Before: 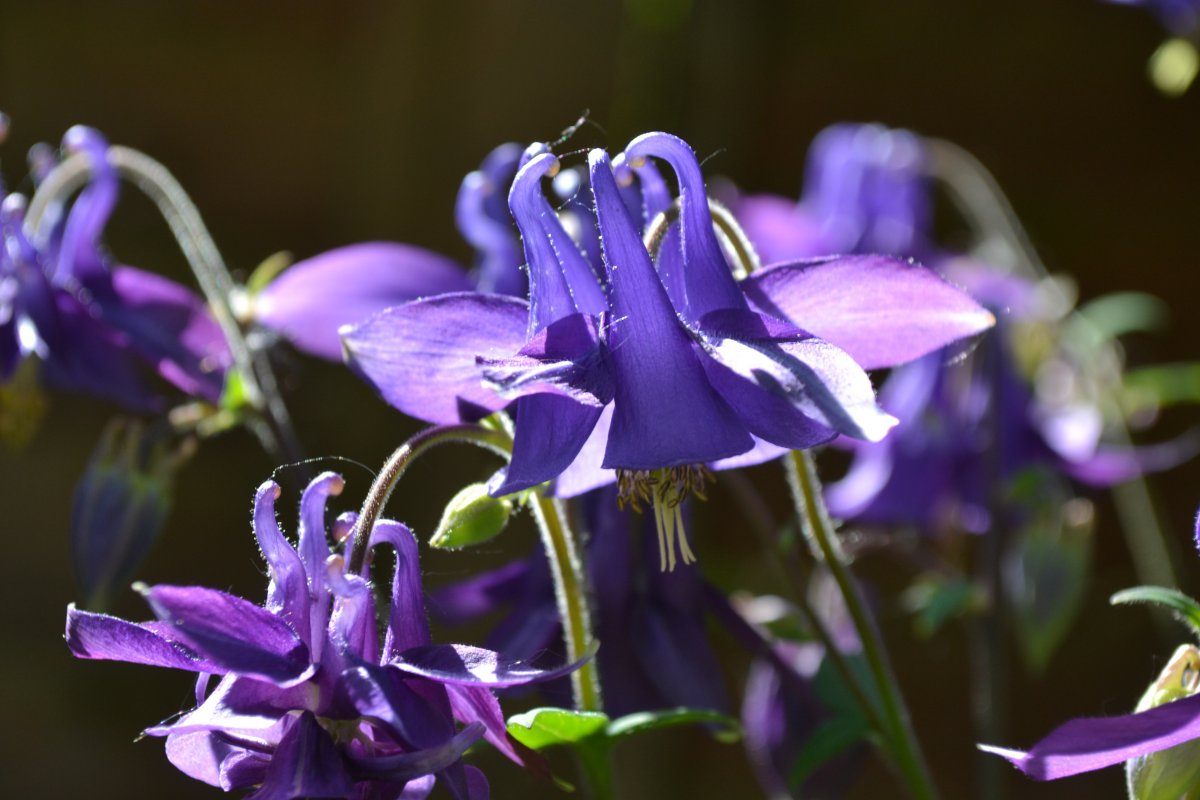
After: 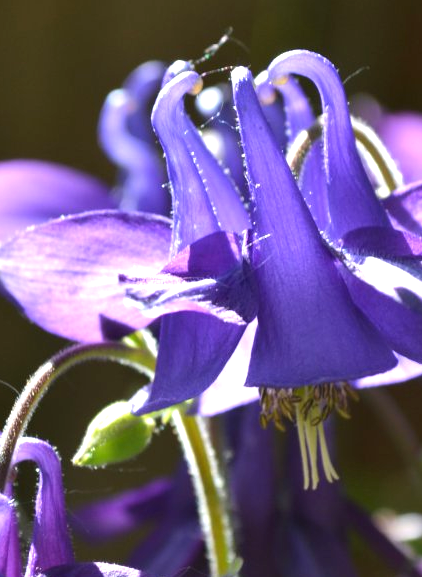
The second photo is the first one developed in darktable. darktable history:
crop and rotate: left 29.795%, top 10.34%, right 34.972%, bottom 17.523%
exposure: black level correction 0, exposure 0.69 EV, compensate exposure bias true, compensate highlight preservation false
tone equalizer: smoothing diameter 24.86%, edges refinement/feathering 7.48, preserve details guided filter
